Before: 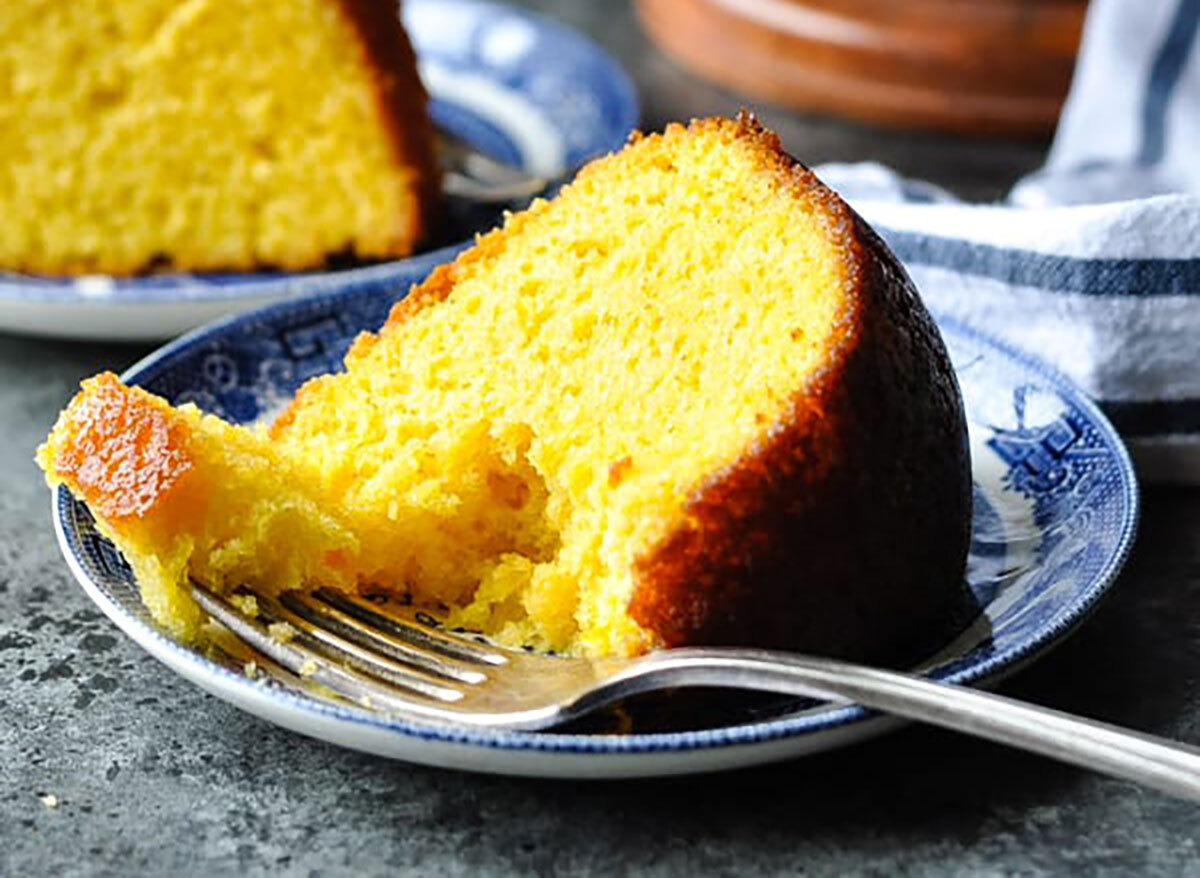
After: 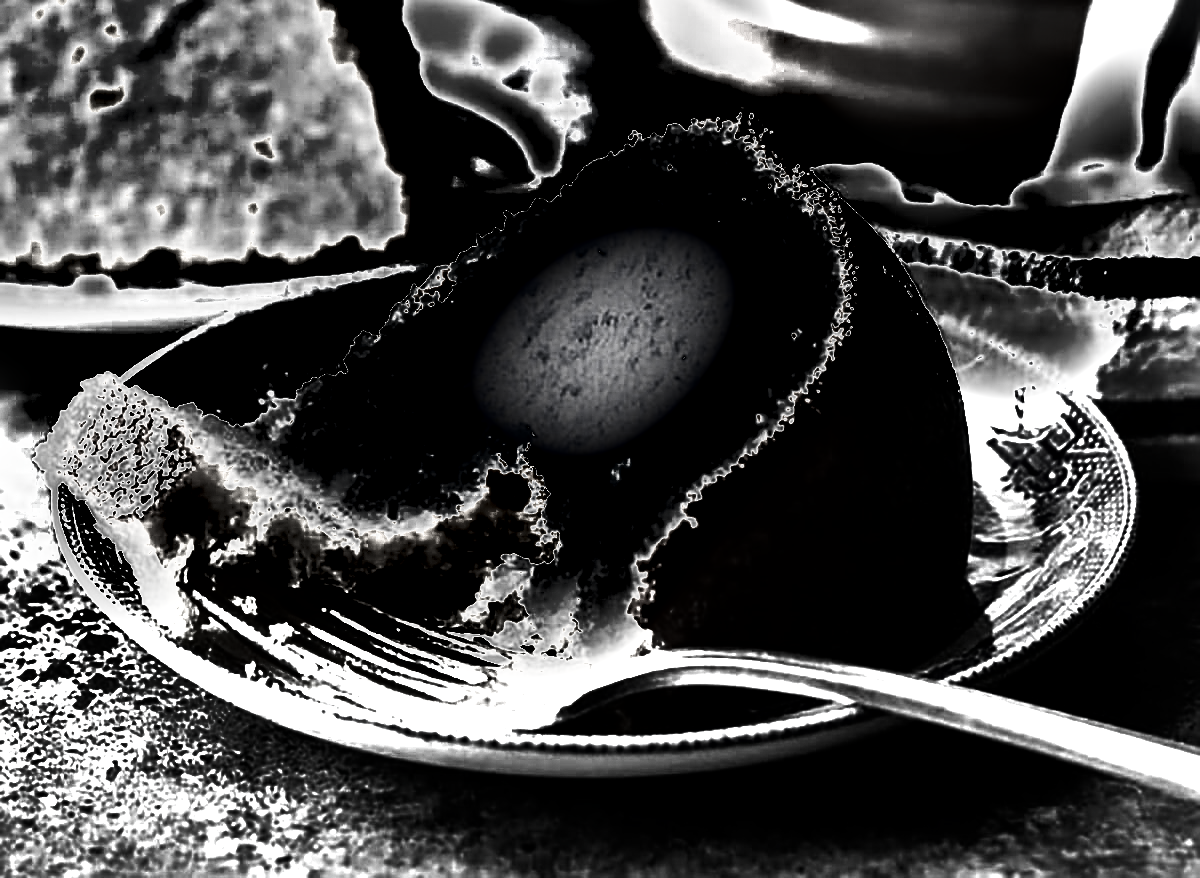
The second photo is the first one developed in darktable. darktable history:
exposure: black level correction 0, exposure 1.526 EV, compensate exposure bias true, compensate highlight preservation false
contrast brightness saturation: contrast 0.021, brightness -0.985, saturation -0.98
sharpen: on, module defaults
shadows and highlights: radius 109.59, shadows 23.68, highlights -58.08, low approximation 0.01, soften with gaussian
